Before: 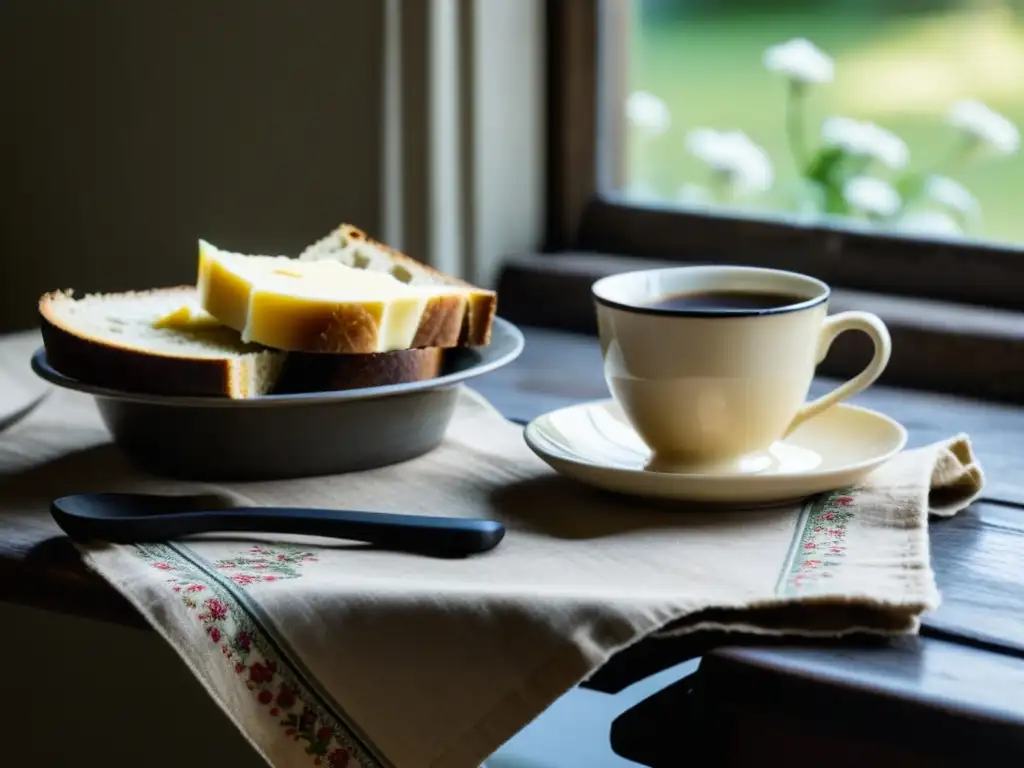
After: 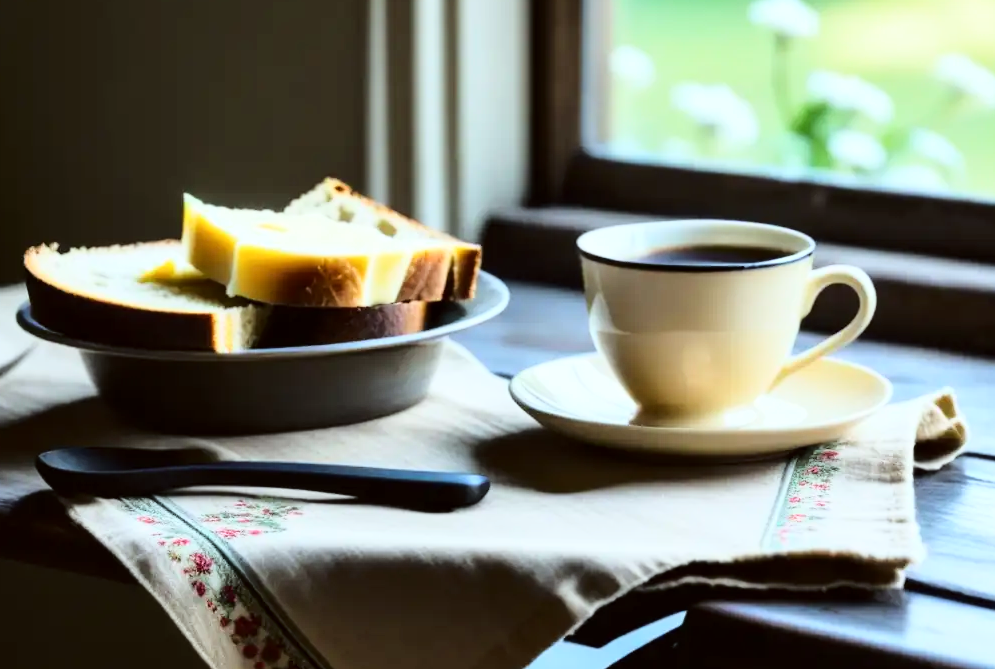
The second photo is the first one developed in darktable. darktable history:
color correction: highlights a* -2.96, highlights b* -2.07, shadows a* 2.25, shadows b* 2.69
base curve: curves: ch0 [(0, 0) (0.028, 0.03) (0.121, 0.232) (0.46, 0.748) (0.859, 0.968) (1, 1)], exposure shift 0.01
crop: left 1.477%, top 6.112%, right 1.264%, bottom 6.773%
